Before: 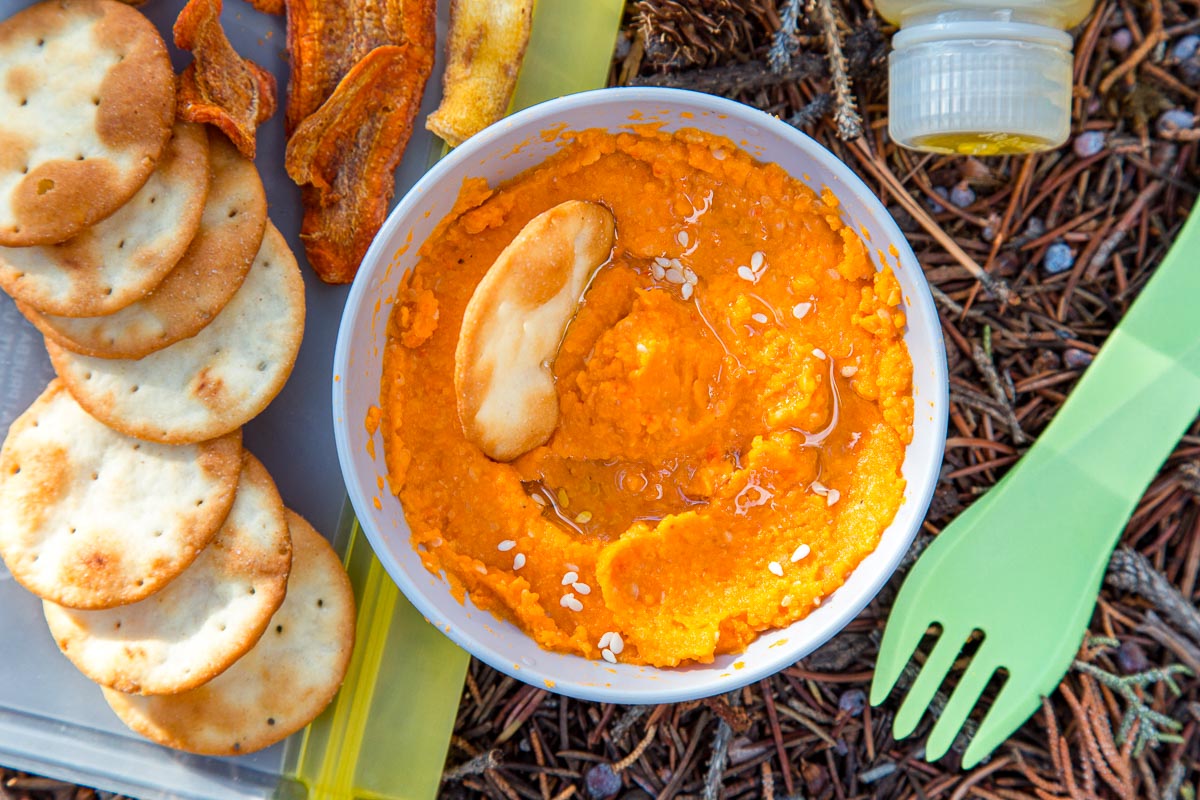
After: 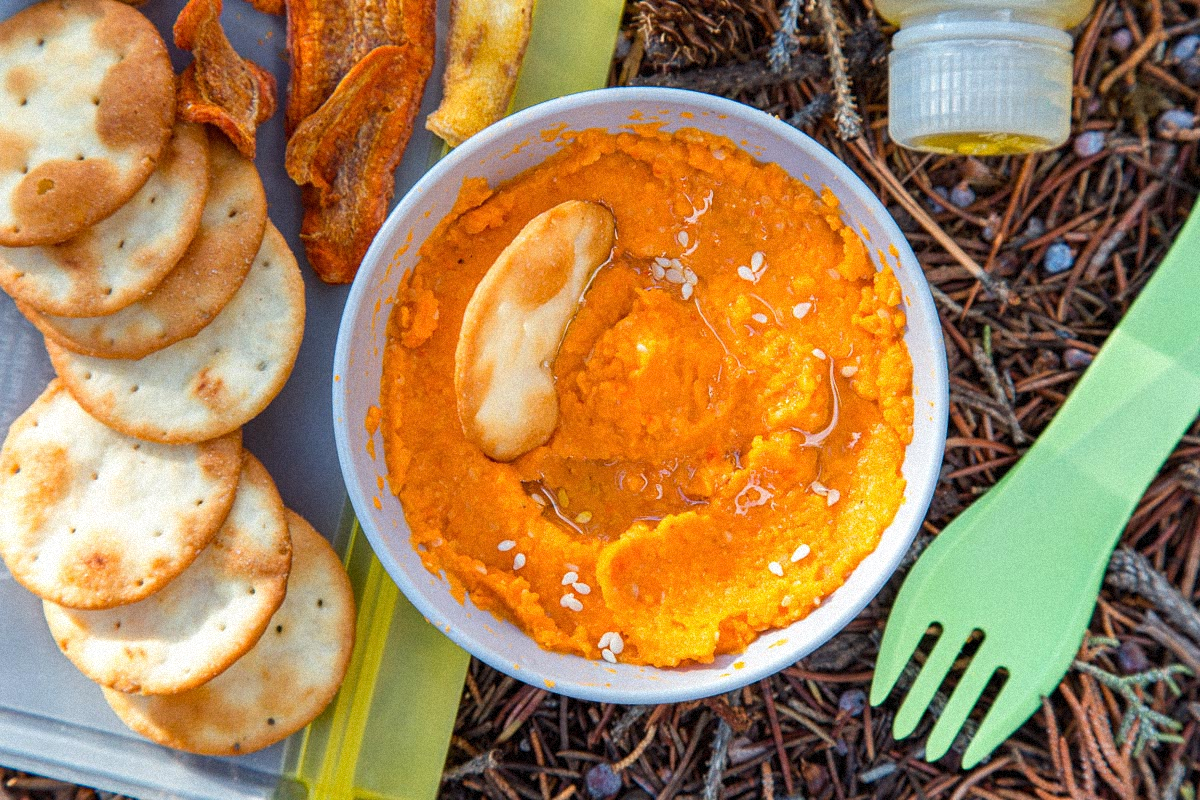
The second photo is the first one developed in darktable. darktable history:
grain: mid-tones bias 0%
